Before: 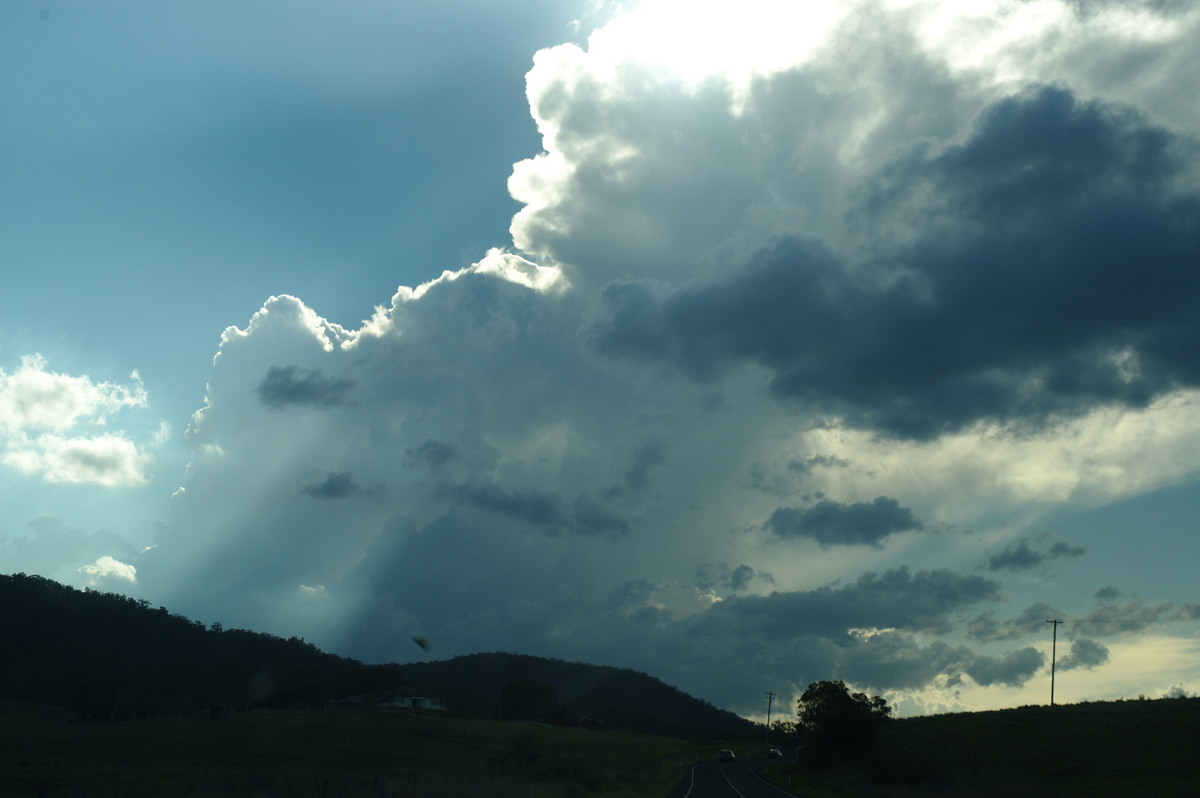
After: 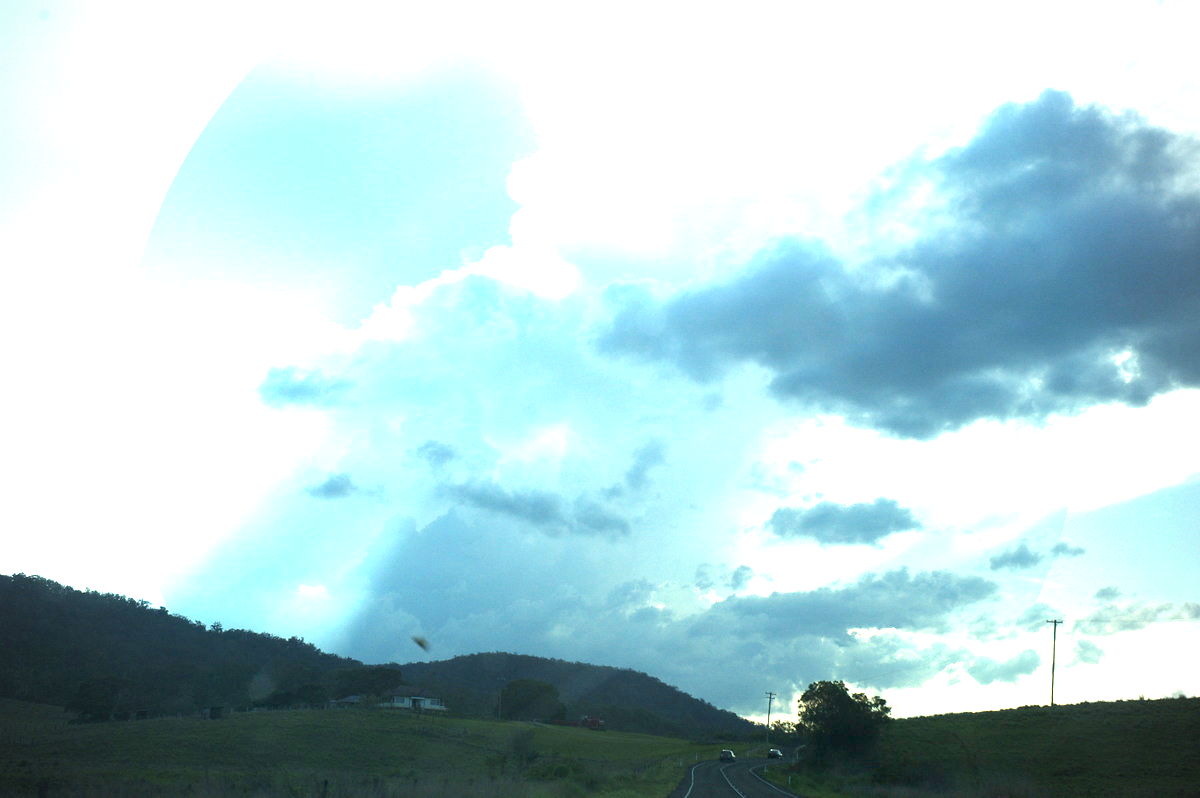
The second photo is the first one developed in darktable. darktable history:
exposure: black level correction 0.001, exposure 2.588 EV, compensate highlight preservation false
vignetting: unbound false
